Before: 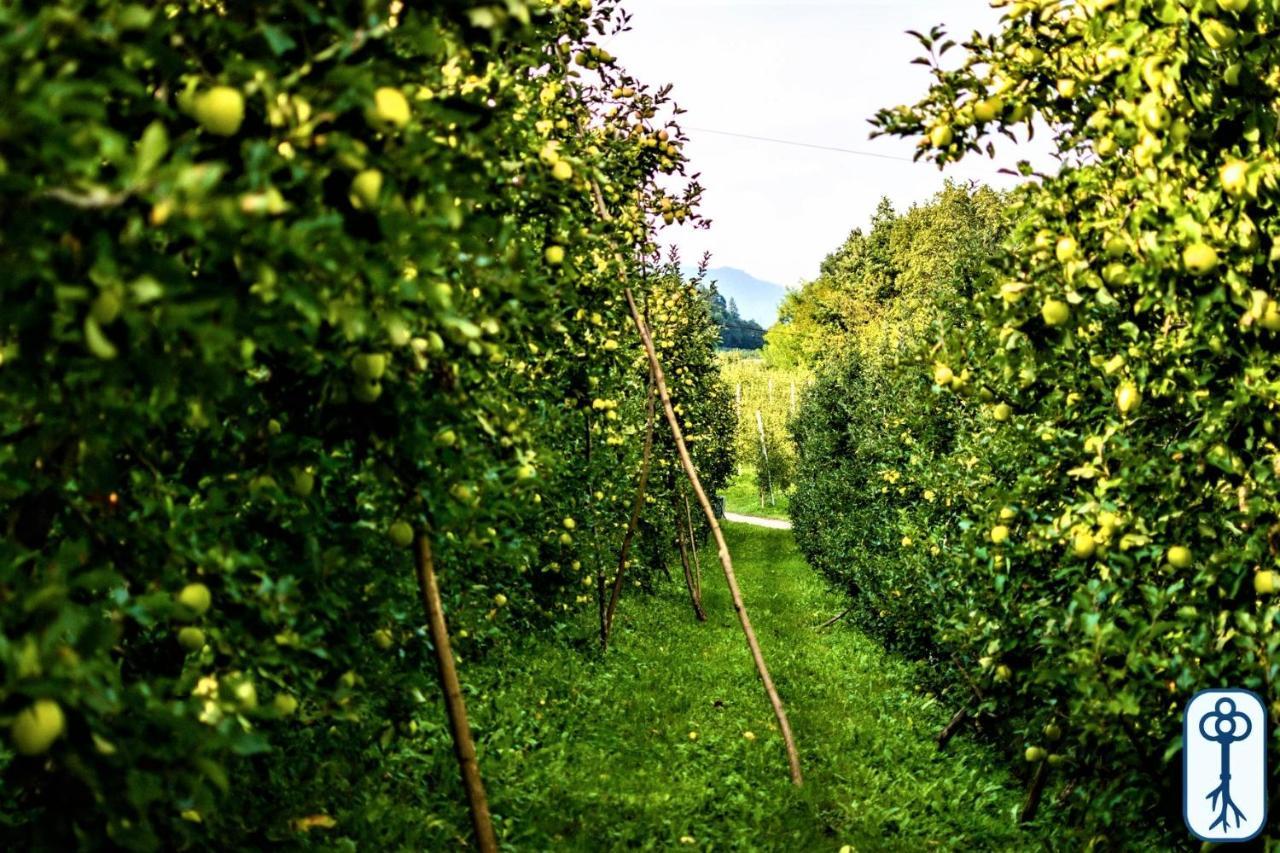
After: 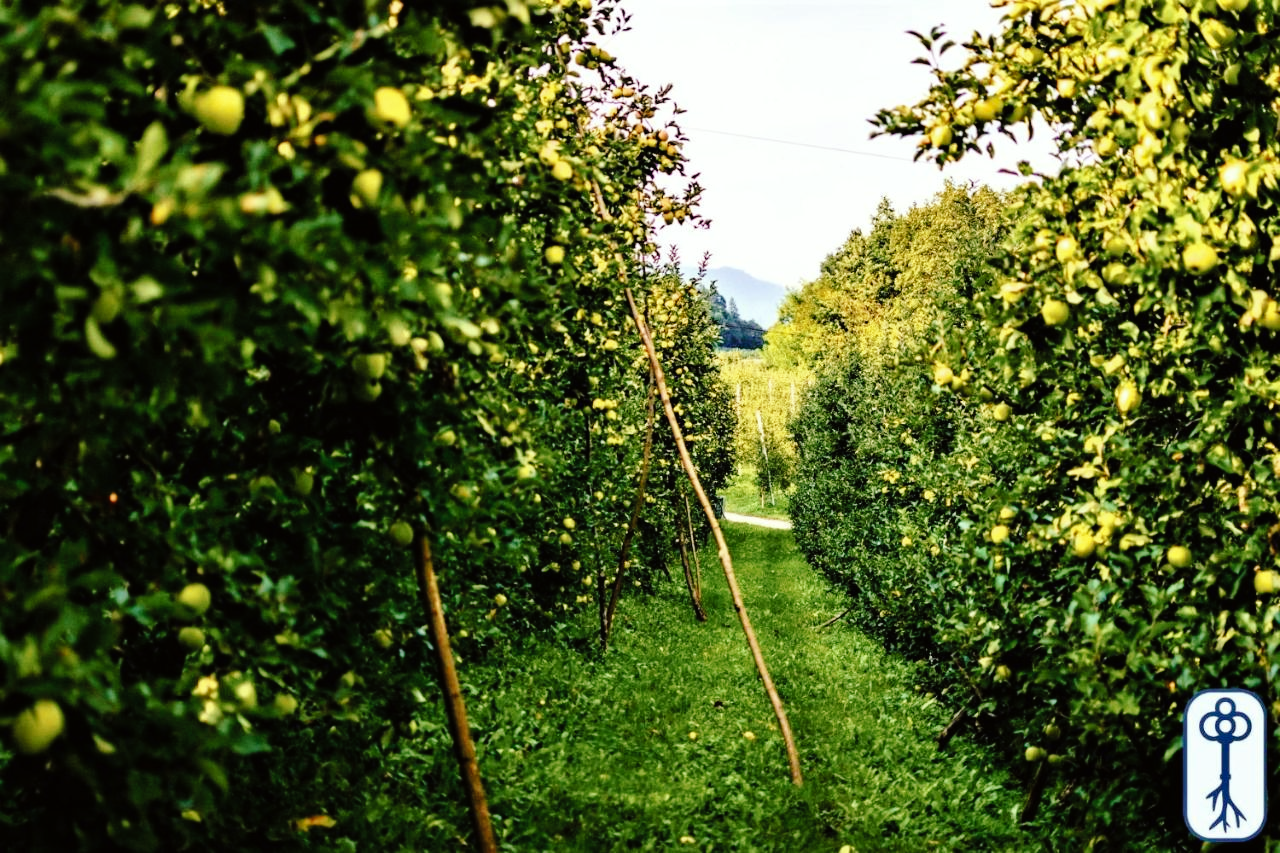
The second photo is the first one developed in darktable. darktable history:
tone curve: curves: ch0 [(0, 0) (0.003, 0.002) (0.011, 0.007) (0.025, 0.014) (0.044, 0.023) (0.069, 0.033) (0.1, 0.052) (0.136, 0.081) (0.177, 0.134) (0.224, 0.205) (0.277, 0.296) (0.335, 0.401) (0.399, 0.501) (0.468, 0.589) (0.543, 0.658) (0.623, 0.738) (0.709, 0.804) (0.801, 0.871) (0.898, 0.93) (1, 1)], preserve colors none
color look up table: target L [98.41, 89.6, 89.59, 89.33, 63, 60.17, 60.72, 53.64, 54.95, 38.94, 34.7, 22, 200.61, 76.95, 66.38, 61.55, 51.71, 47, 48.83, 45.76, 30.95, 29.23, 13.13, 88.21, 66.3, 65.11, 63.77, 59.83, 51.11, 52.64, 45.91, 37.35, 45.72, 42.46, 34.28, 37.02, 28.5, 22.08, 20.28, 18.14, 3.869, 0.968, 85.01, 79.44, 63.14, 53.11, 49.38, 39.95, 32.57], target a [-9.289, -11.2, -35.62, -36.49, 5.714, 2.084, -47.64, -54.31, -26.02, -13.12, -25.26, -18.35, 0, 6.783, 32.85, 34.7, 61.02, 69.66, 29.66, 32.13, 38.3, 3.836, 19.45, 24.25, 42.02, 37.37, 67.95, 77.84, 60.04, 90.26, 21.7, 18.05, 71.96, 57.9, 26.55, 55.22, 35.67, 23.22, 34.68, 18.26, 17.48, 2.665, -19.5, -42.34, -12.27, -19.47, 2.464, -19.03, -3.889], target b [32.37, 88.59, 23.53, 72.16, 43.01, 56.31, 18.72, 43.08, -1.593, 30.94, 25.86, 21.12, 0, 4.057, 56.29, 25.78, 19.88, 34.32, 6.108, 41.21, 15.97, 10.17, 19.38, -17.8, -45.73, -5.445, -52.07, -48.34, -3.478, -64.91, -15.6, -42.87, -26.86, -32.52, -69.04, -45.7, -12.97, -6.252, -60.46, -35.49, -25.33, -4.587, -9.605, -10.7, -41.66, -17.56, -30.18, -8.903, -25.66], num patches 49
